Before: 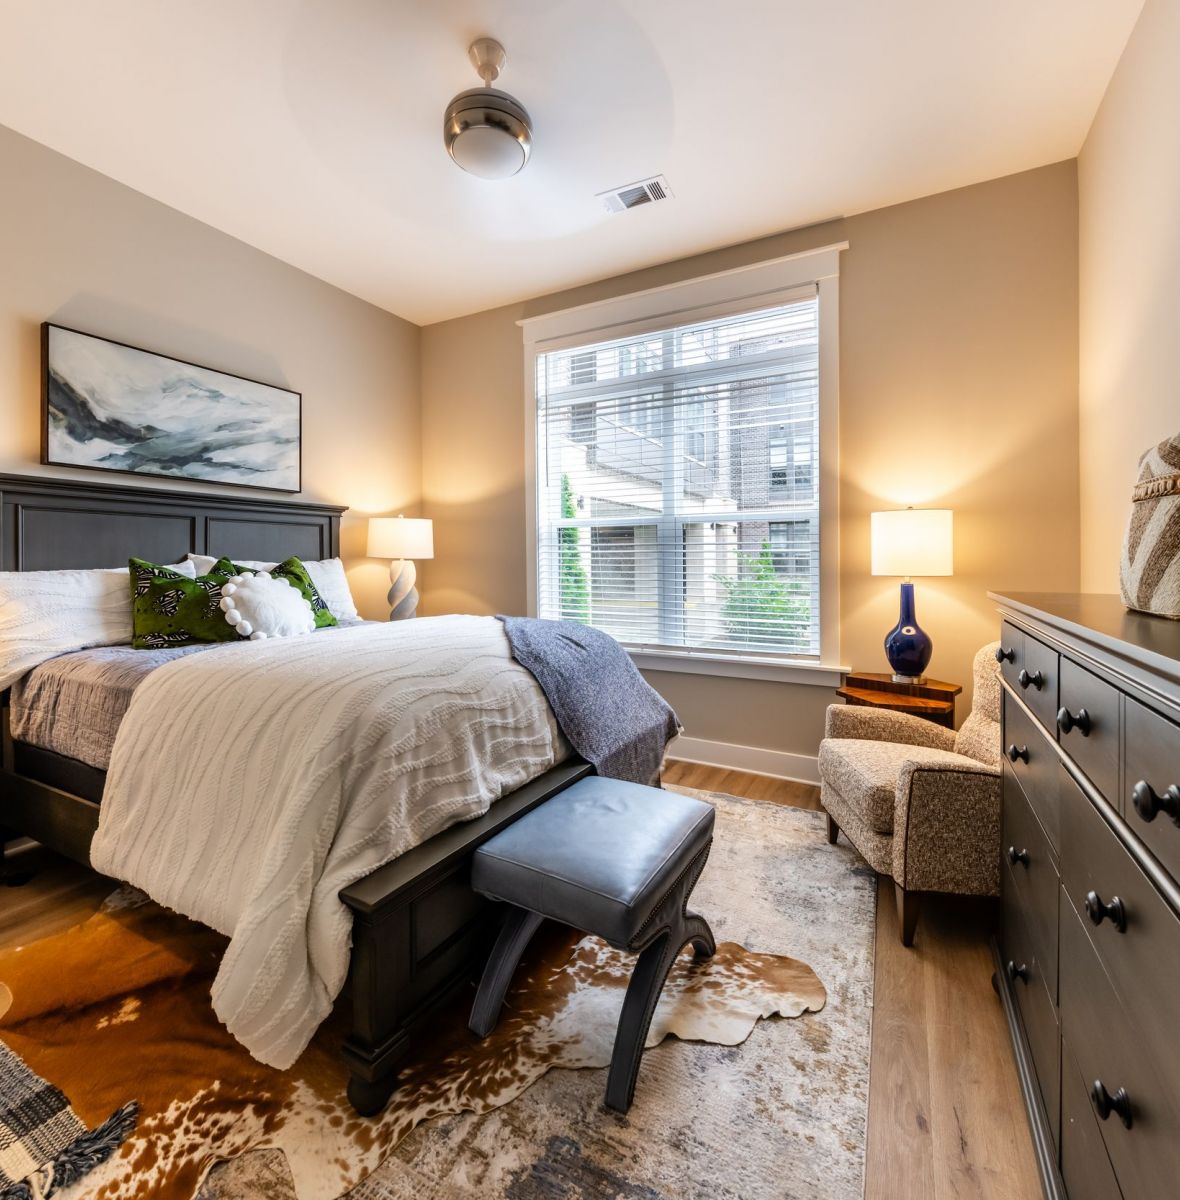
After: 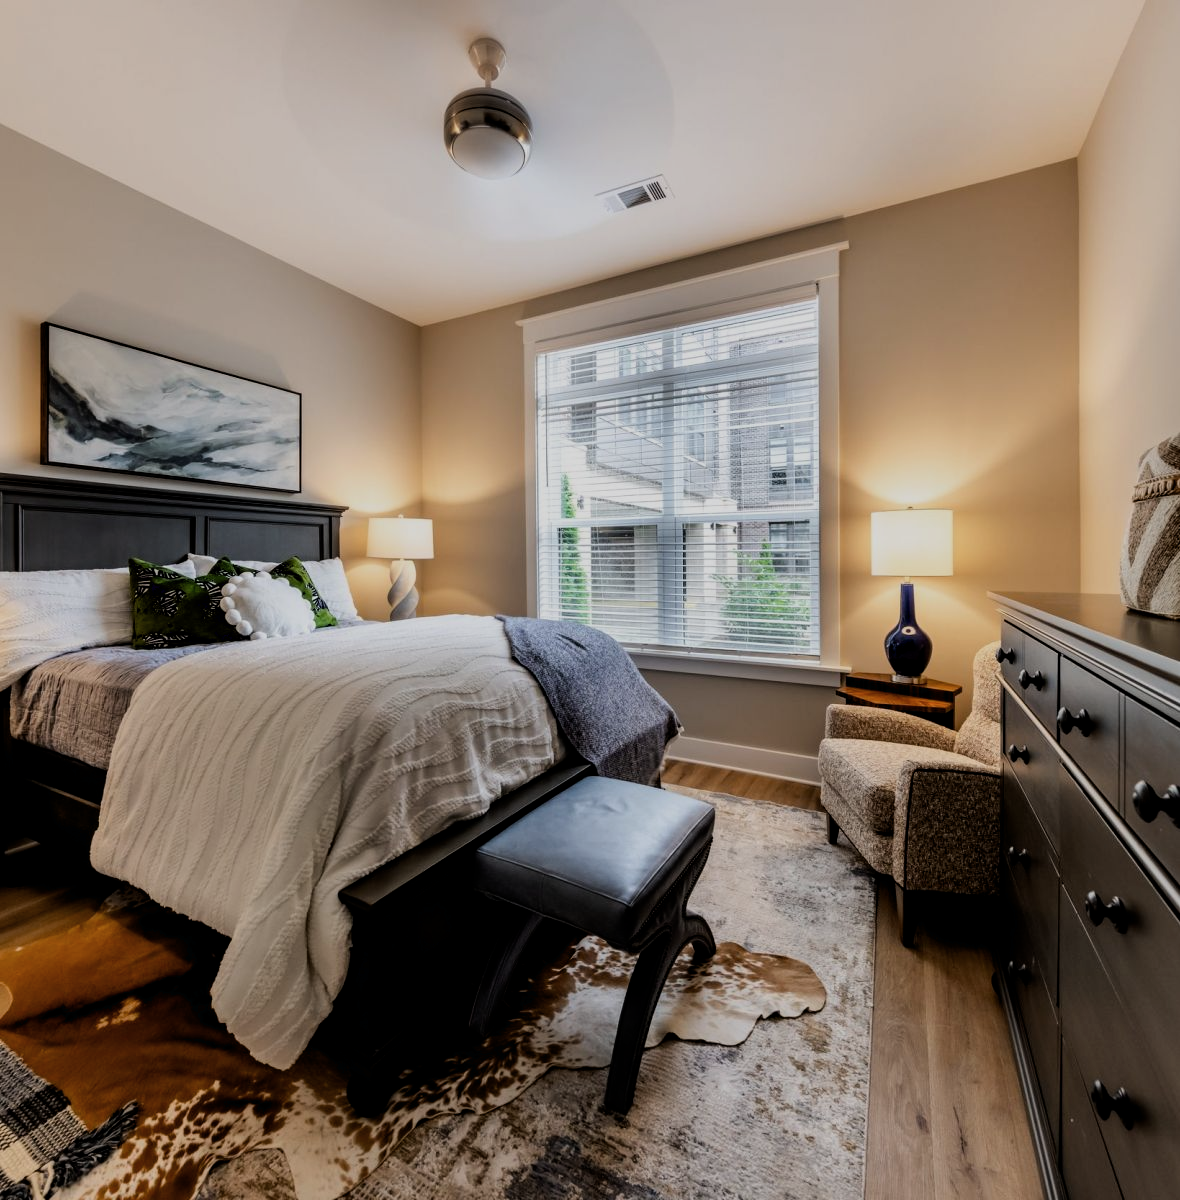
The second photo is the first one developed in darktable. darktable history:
contrast brightness saturation: saturation -0.063
filmic rgb: black relative exposure -8.06 EV, white relative exposure 3 EV, hardness 5.37, contrast 1.249
exposure: black level correction 0.009, exposure -0.646 EV, compensate exposure bias true, compensate highlight preservation false
